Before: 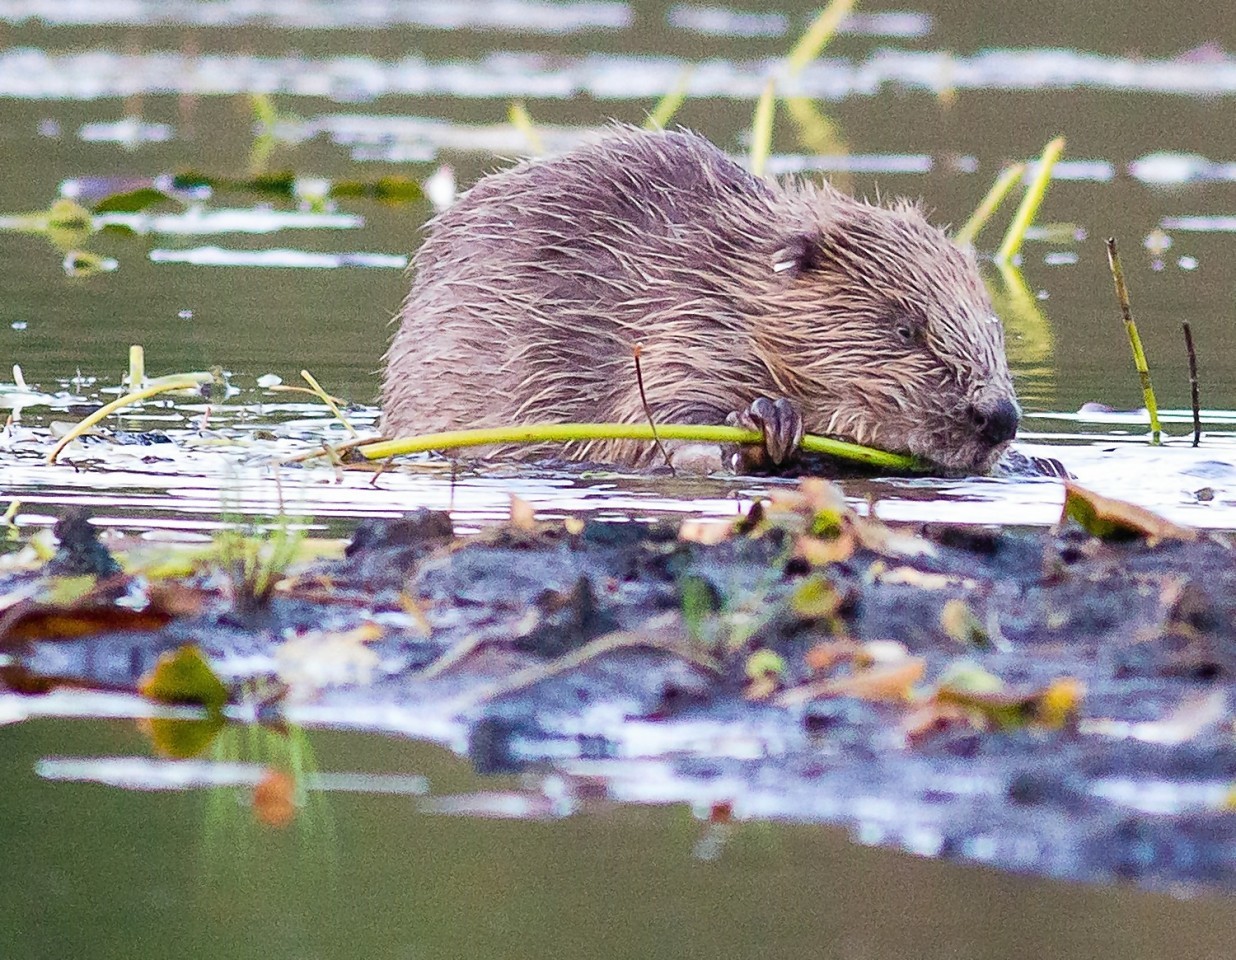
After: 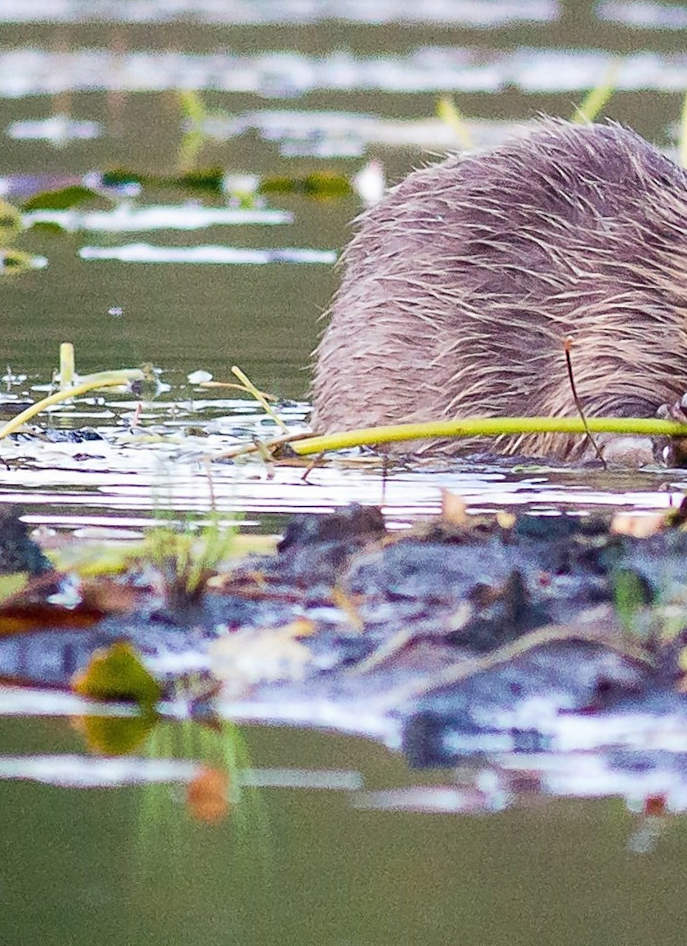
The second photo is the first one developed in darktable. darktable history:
rotate and perspective: rotation -0.45°, automatic cropping original format, crop left 0.008, crop right 0.992, crop top 0.012, crop bottom 0.988
crop: left 5.114%, right 38.589%
